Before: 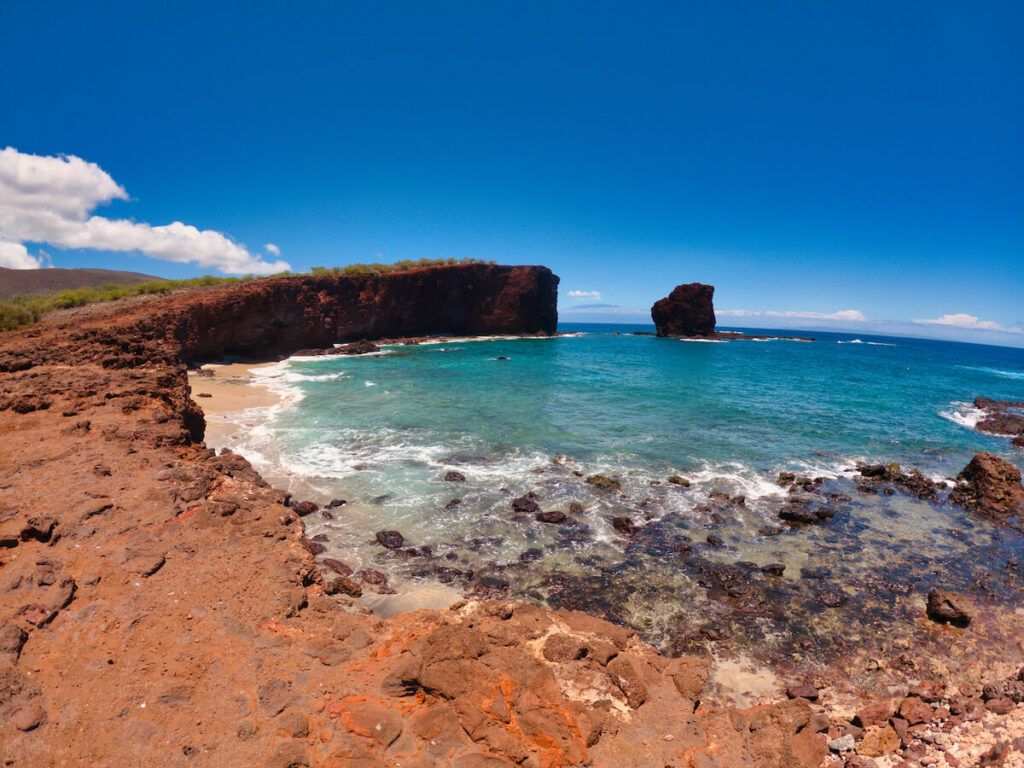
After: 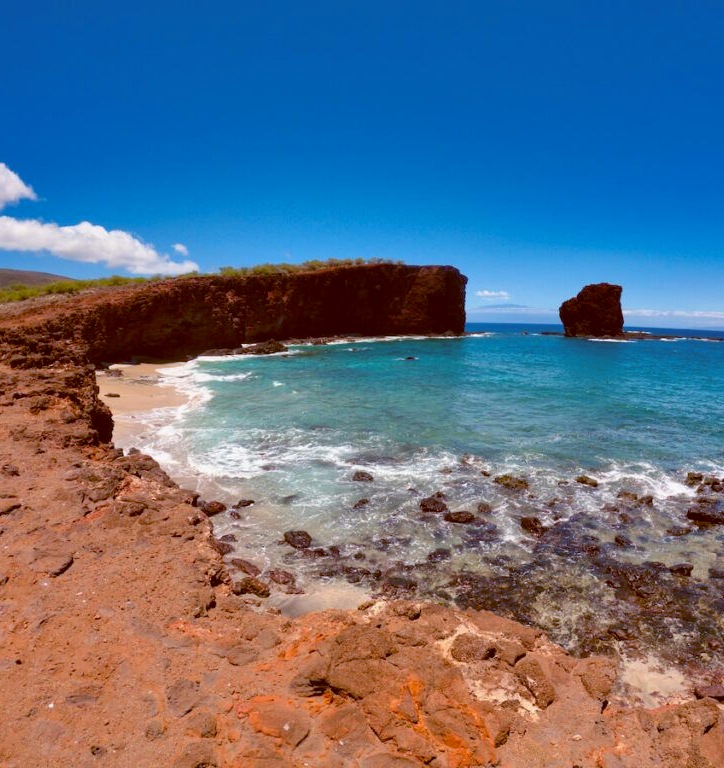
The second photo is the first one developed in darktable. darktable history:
crop and rotate: left 9.061%, right 20.142%
color balance: lift [1, 1.015, 1.004, 0.985], gamma [1, 0.958, 0.971, 1.042], gain [1, 0.956, 0.977, 1.044]
